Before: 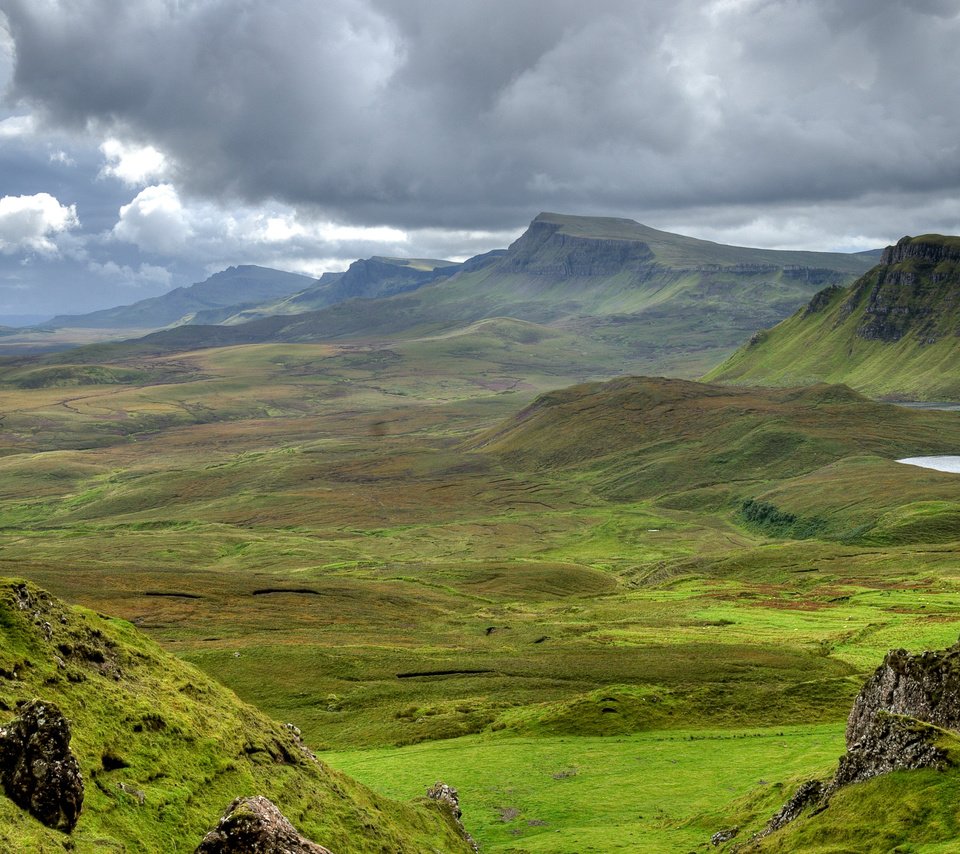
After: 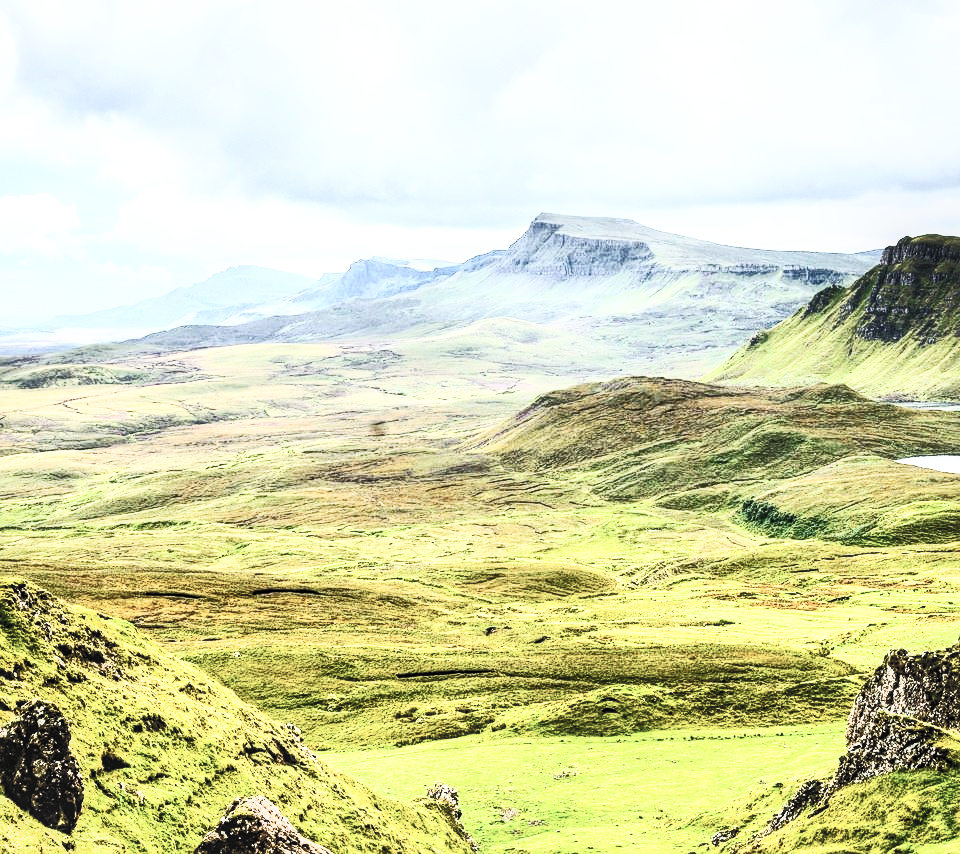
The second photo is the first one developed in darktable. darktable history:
tone equalizer: -8 EV -0.75 EV, -7 EV -0.7 EV, -6 EV -0.6 EV, -5 EV -0.4 EV, -3 EV 0.4 EV, -2 EV 0.6 EV, -1 EV 0.7 EV, +0 EV 0.75 EV, edges refinement/feathering 500, mask exposure compensation -1.57 EV, preserve details no
color balance rgb: perceptual saturation grading › global saturation 20%, perceptual saturation grading › highlights -25%, perceptual saturation grading › shadows 50%
local contrast: on, module defaults
contrast brightness saturation: contrast 0.57, brightness 0.57, saturation -0.34
base curve: curves: ch0 [(0, 0) (0.028, 0.03) (0.121, 0.232) (0.46, 0.748) (0.859, 0.968) (1, 1)], preserve colors none
sharpen: amount 0.2
